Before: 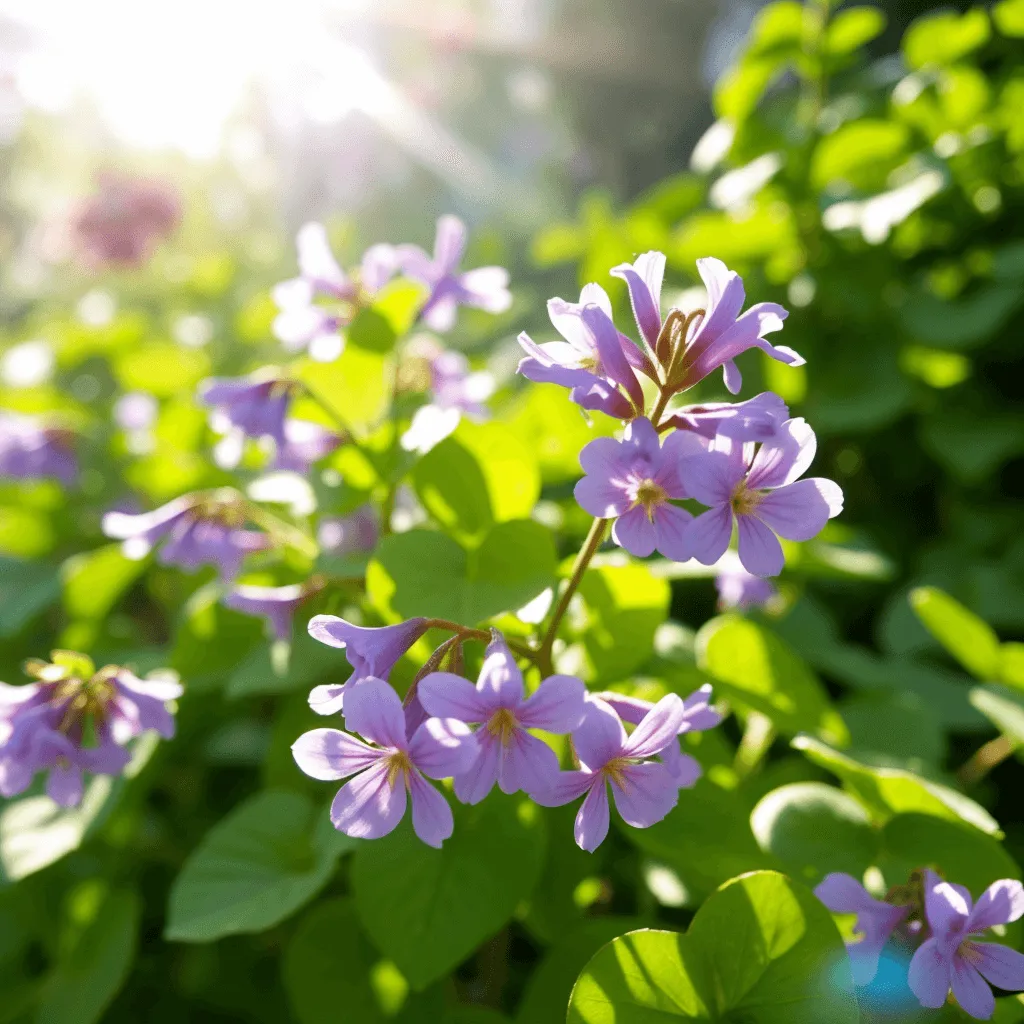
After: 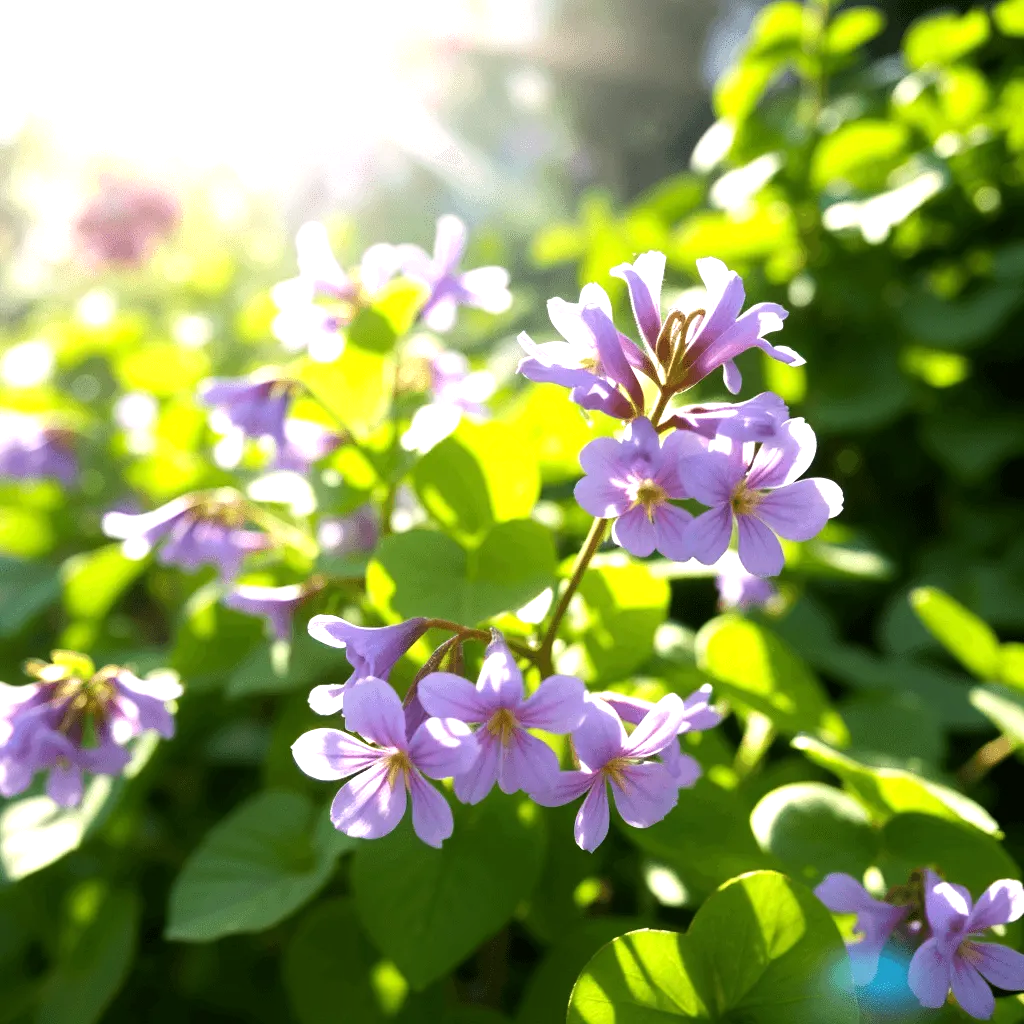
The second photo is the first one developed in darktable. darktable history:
tone equalizer: -8 EV -0.75 EV, -7 EV -0.687 EV, -6 EV -0.633 EV, -5 EV -0.384 EV, -3 EV 0.387 EV, -2 EV 0.6 EV, -1 EV 0.688 EV, +0 EV 0.767 EV, edges refinement/feathering 500, mask exposure compensation -1.57 EV, preserve details guided filter
